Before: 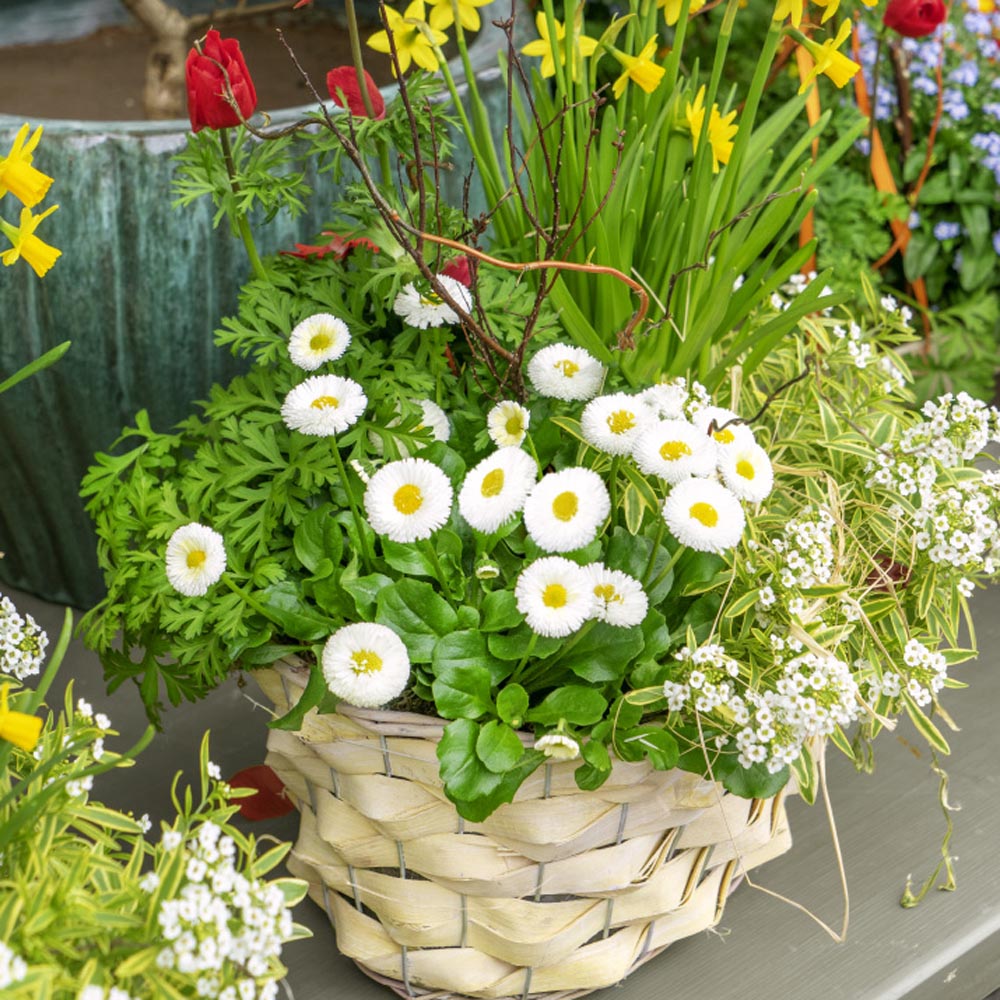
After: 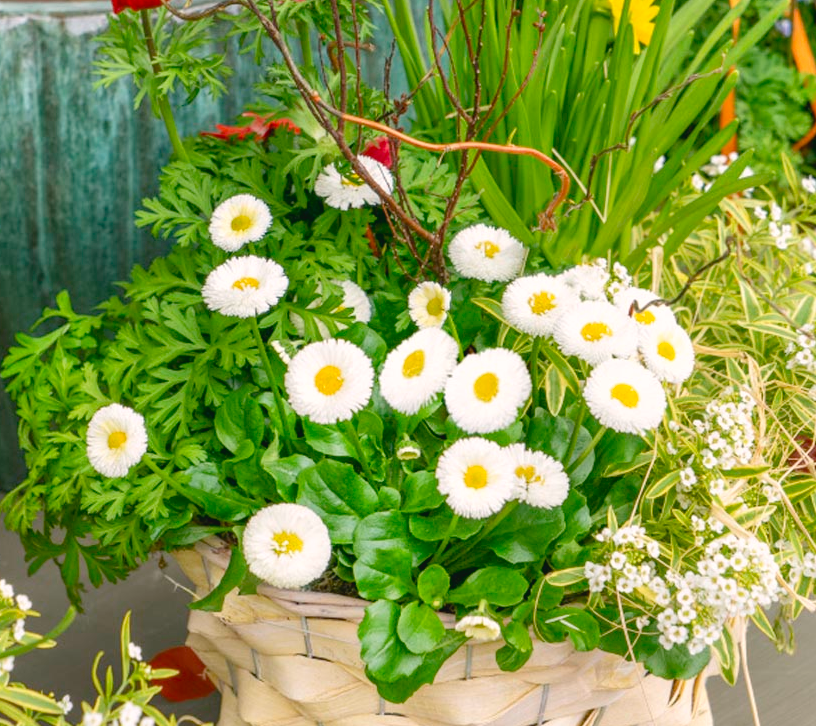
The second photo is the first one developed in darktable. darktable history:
crop: left 7.915%, top 11.933%, right 10.405%, bottom 15.463%
color balance rgb: highlights gain › chroma 1.088%, highlights gain › hue 52.65°, global offset › luminance 0.493%, global offset › hue 172.13°, perceptual saturation grading › global saturation 1.831%, perceptual saturation grading › highlights -2.412%, perceptual saturation grading › mid-tones 4.311%, perceptual saturation grading › shadows 7.655%, global vibrance 10.094%, saturation formula JzAzBz (2021)
